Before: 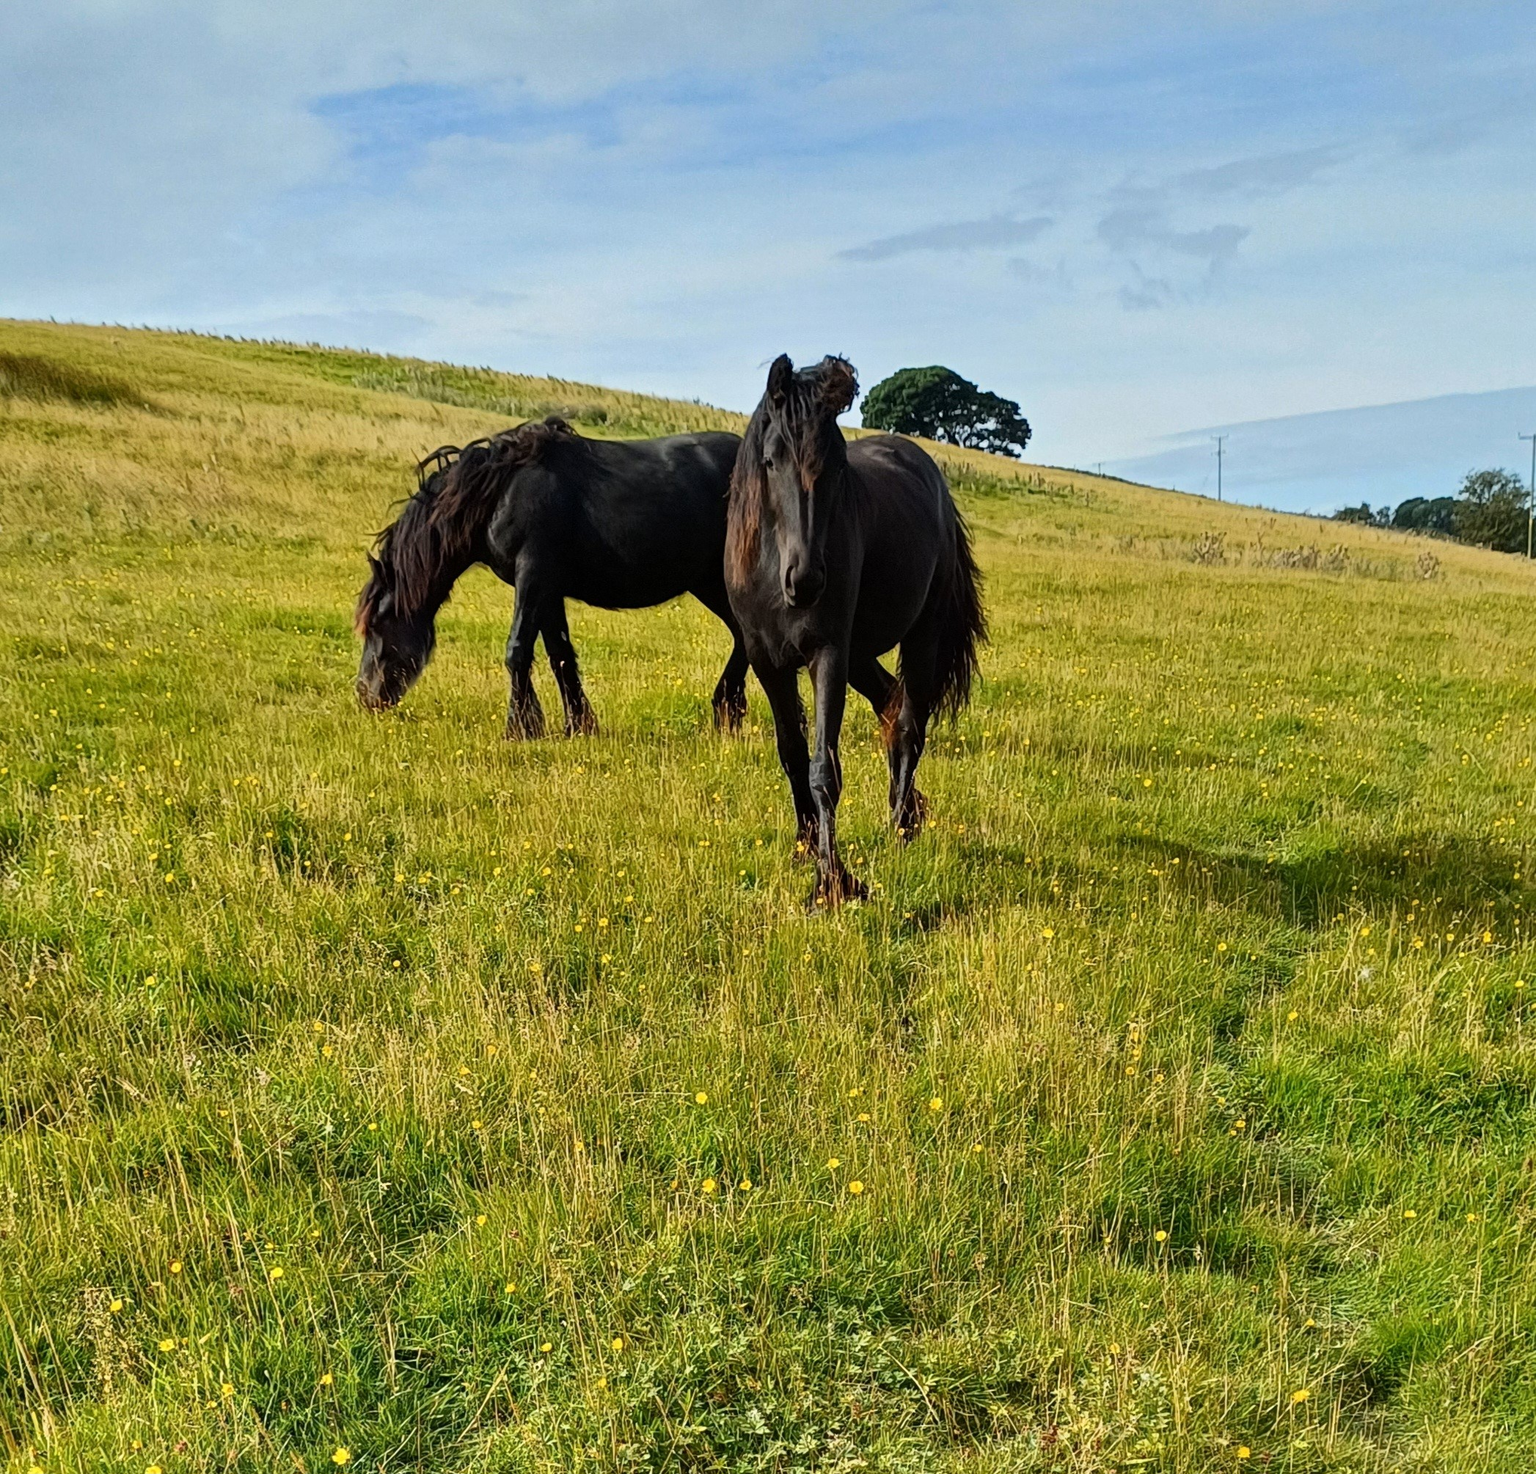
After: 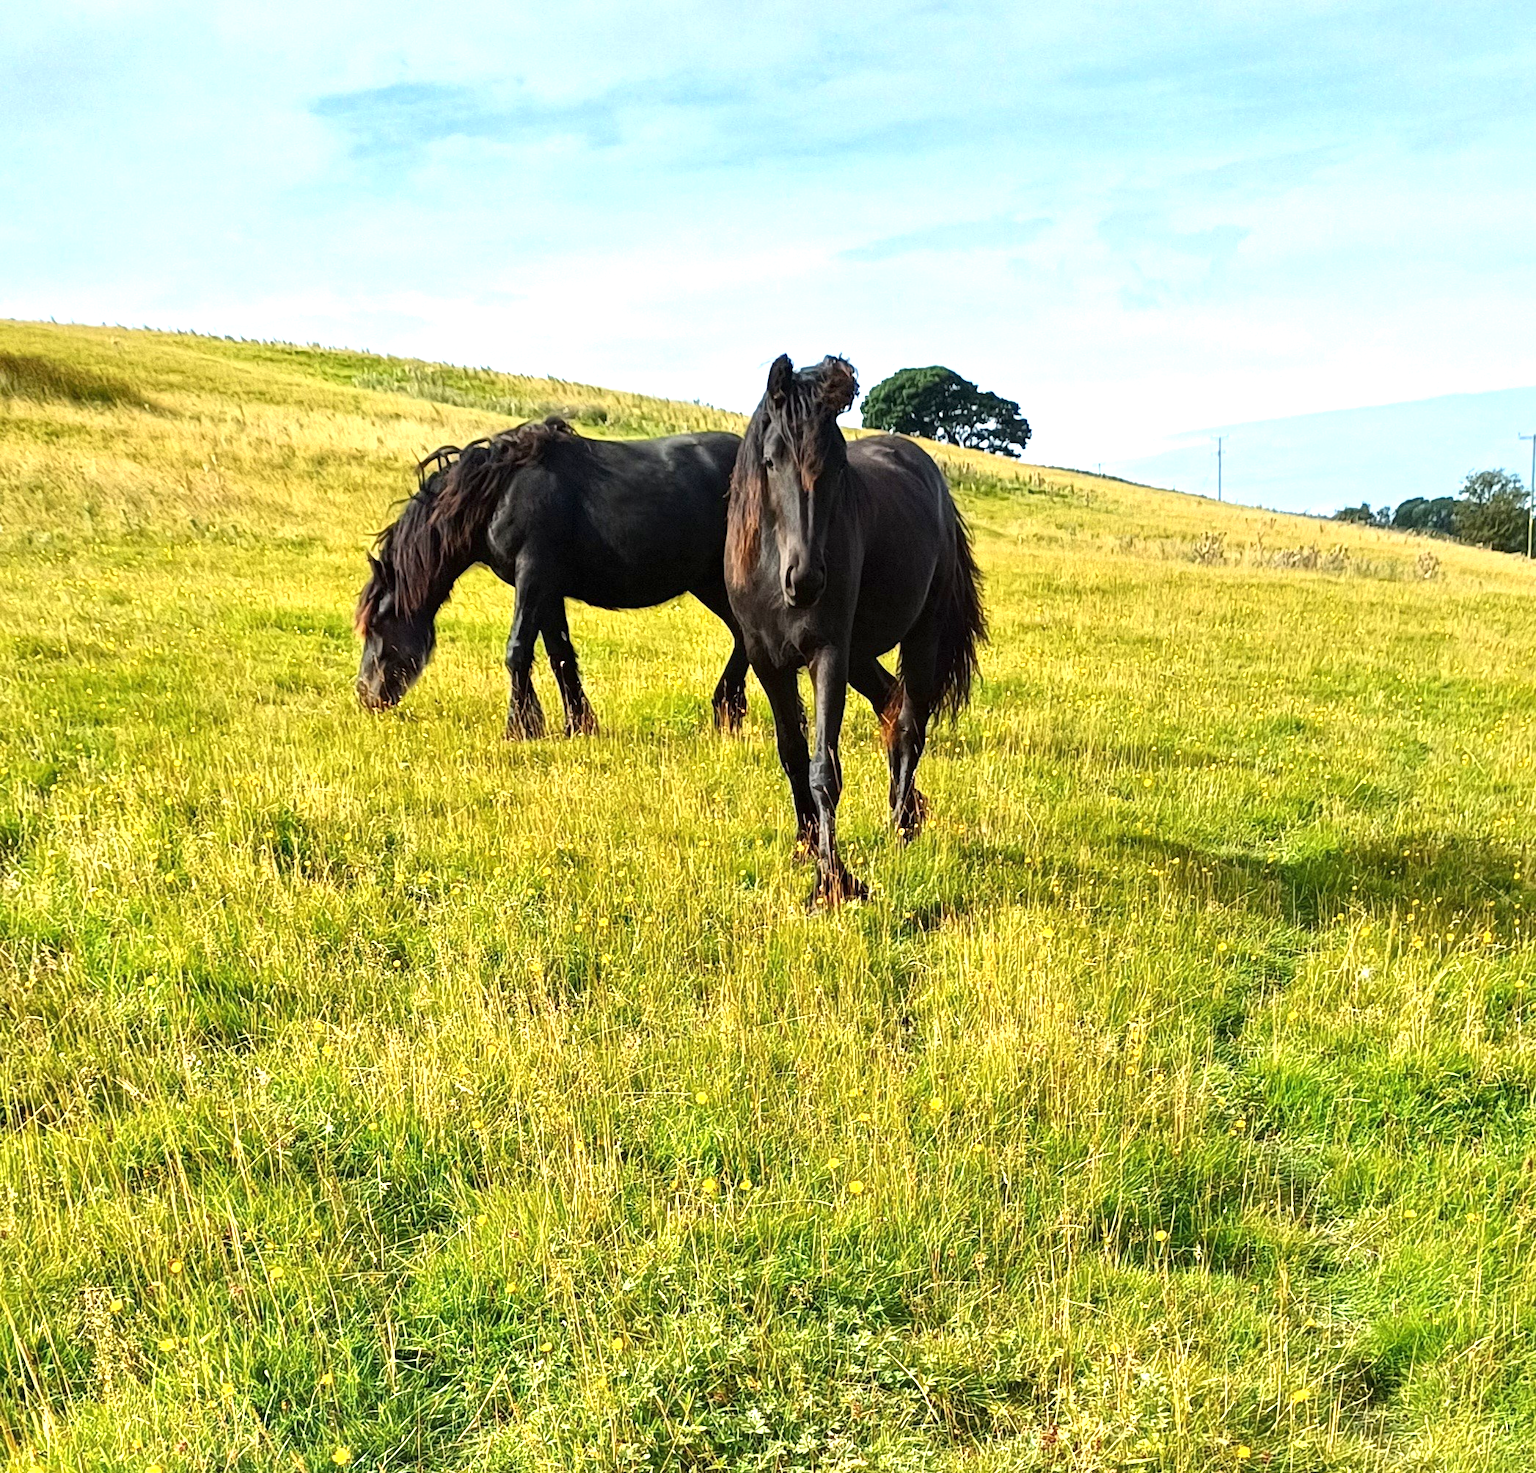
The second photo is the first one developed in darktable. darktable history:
white balance: emerald 1
exposure: black level correction 0, exposure 1.015 EV, compensate exposure bias true, compensate highlight preservation false
